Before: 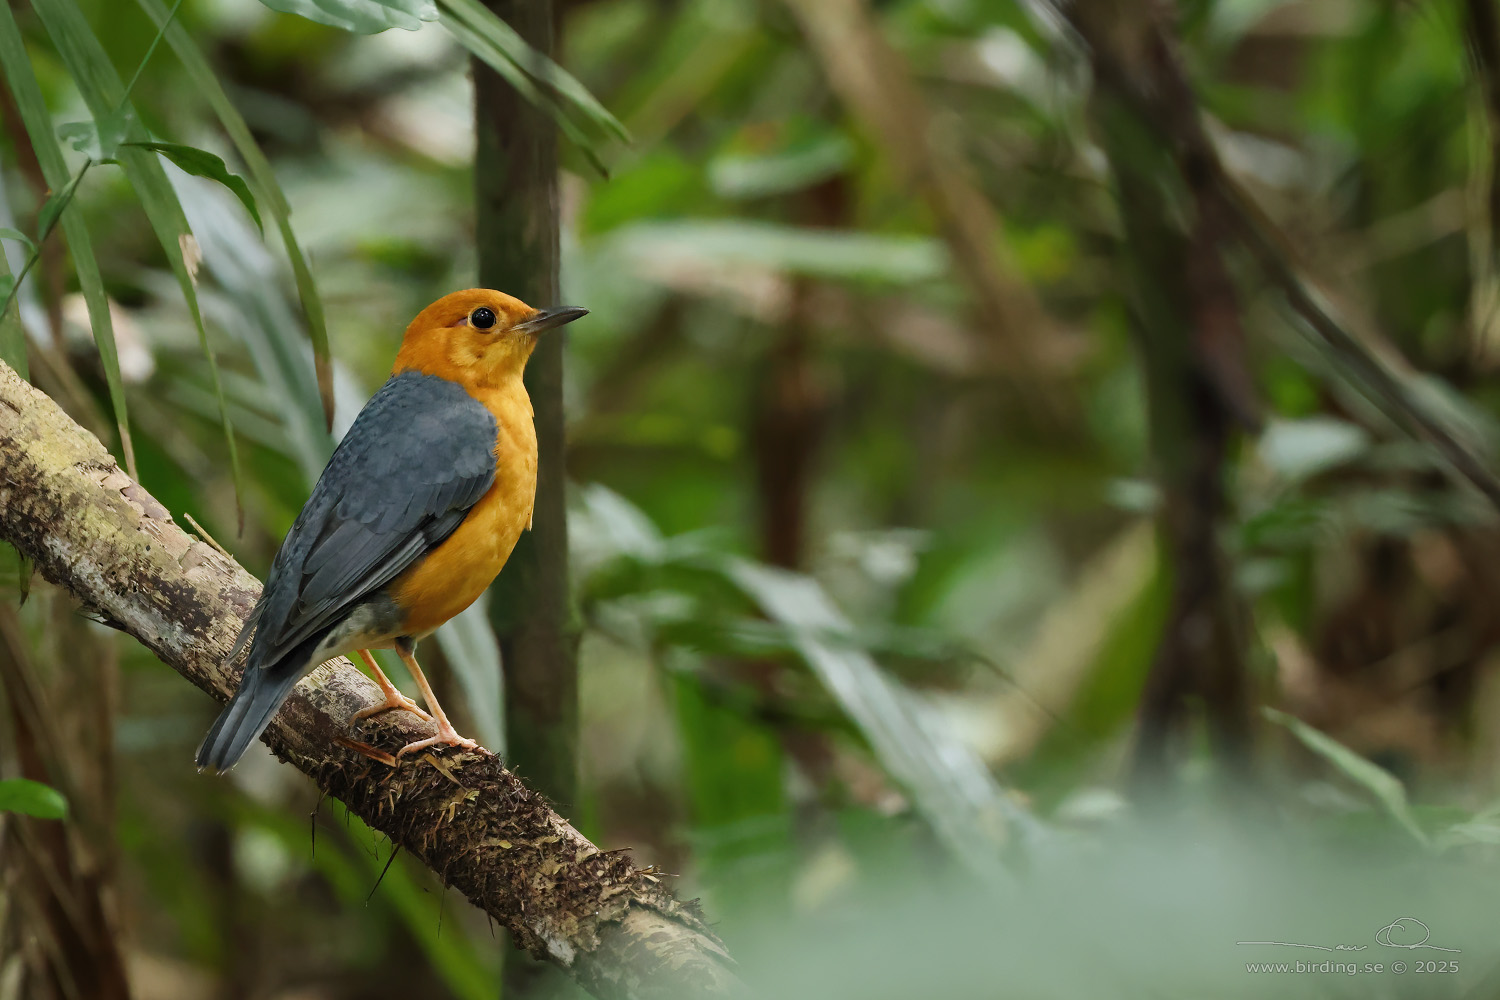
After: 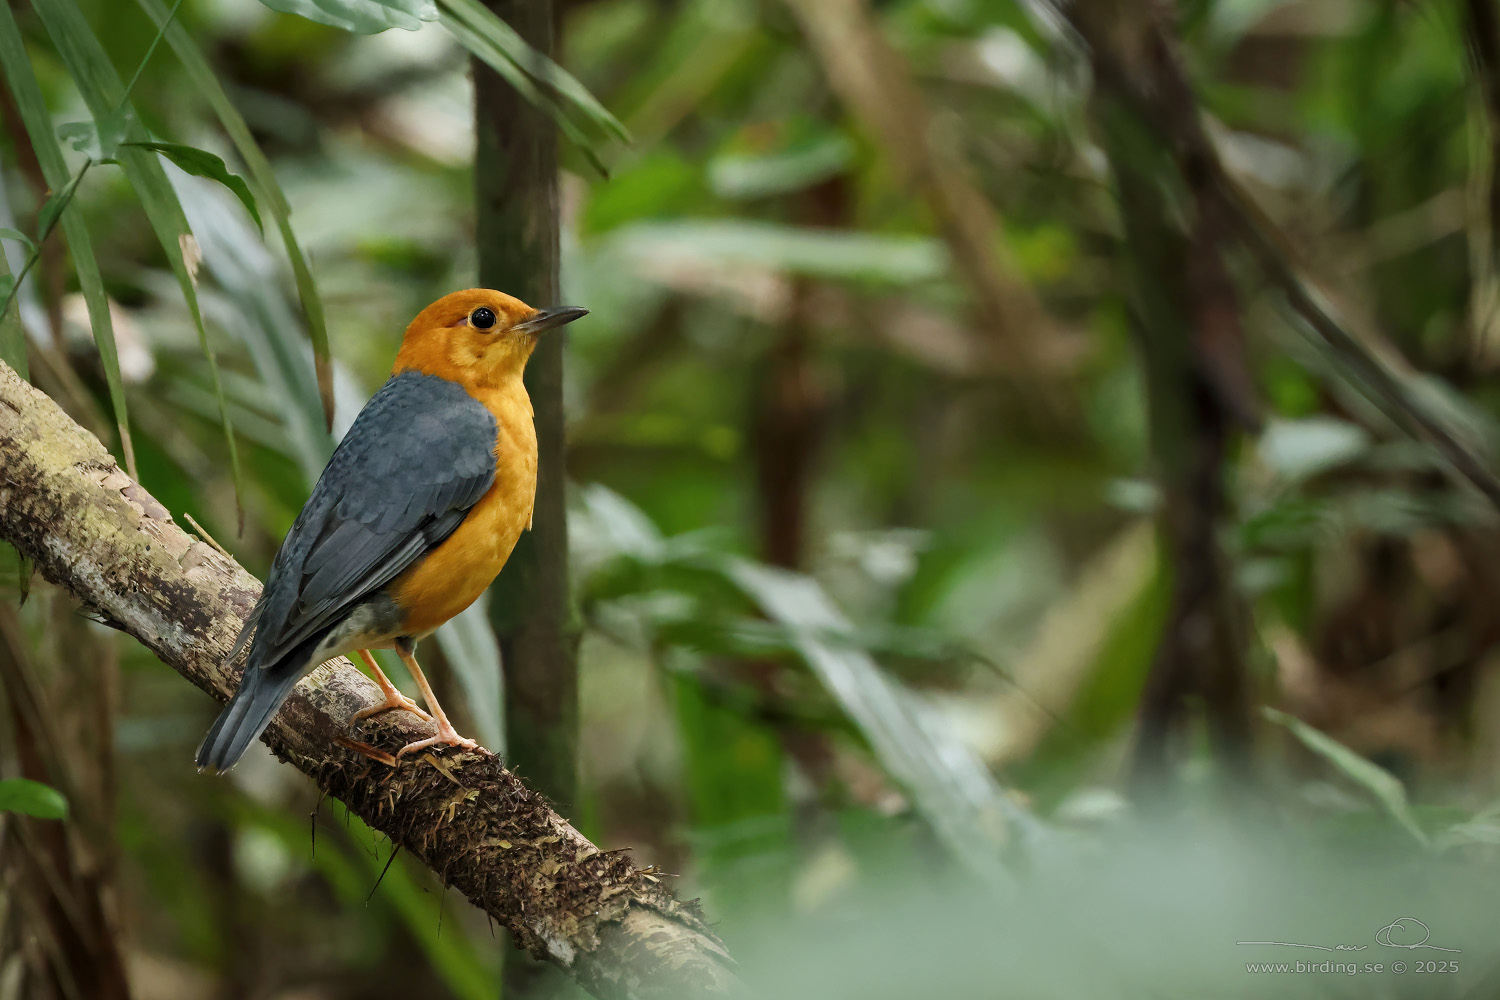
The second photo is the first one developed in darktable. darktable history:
vignetting: brightness -0.317, saturation -0.067, unbound false
local contrast: highlights 105%, shadows 97%, detail 119%, midtone range 0.2
